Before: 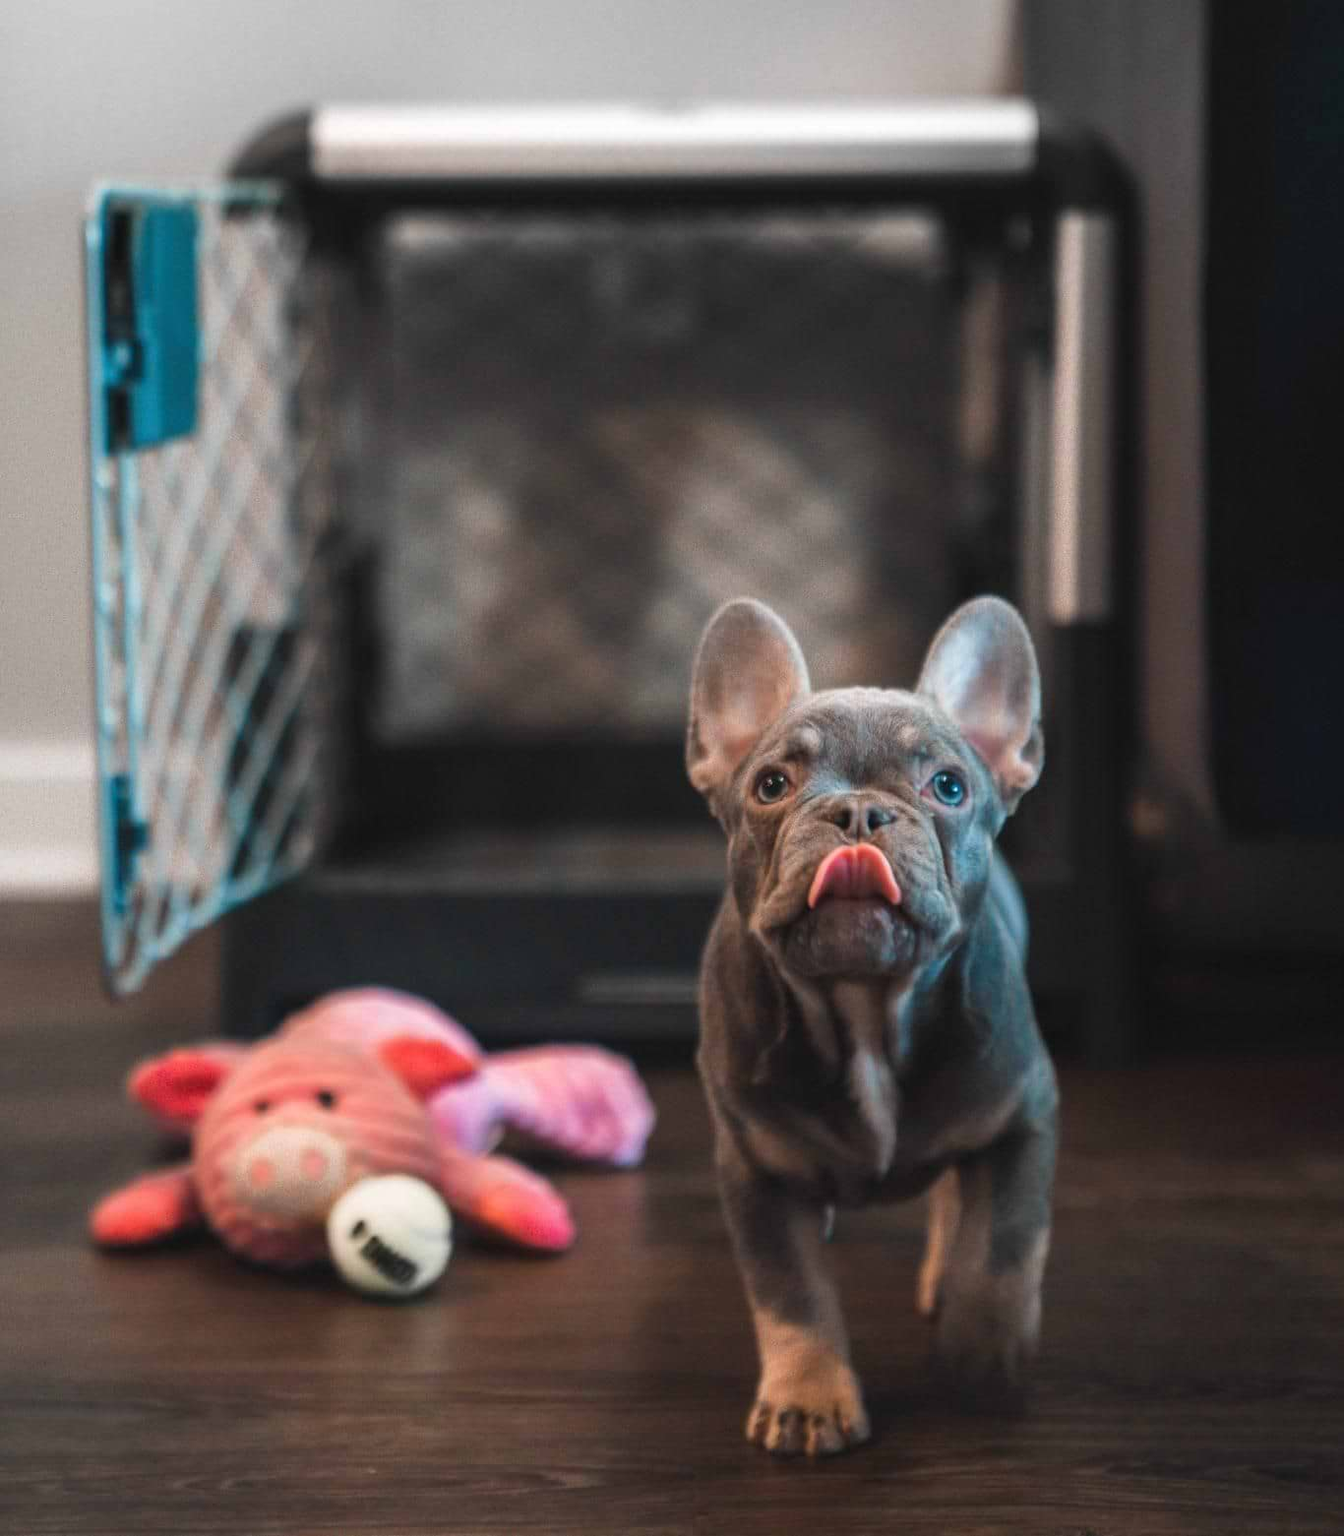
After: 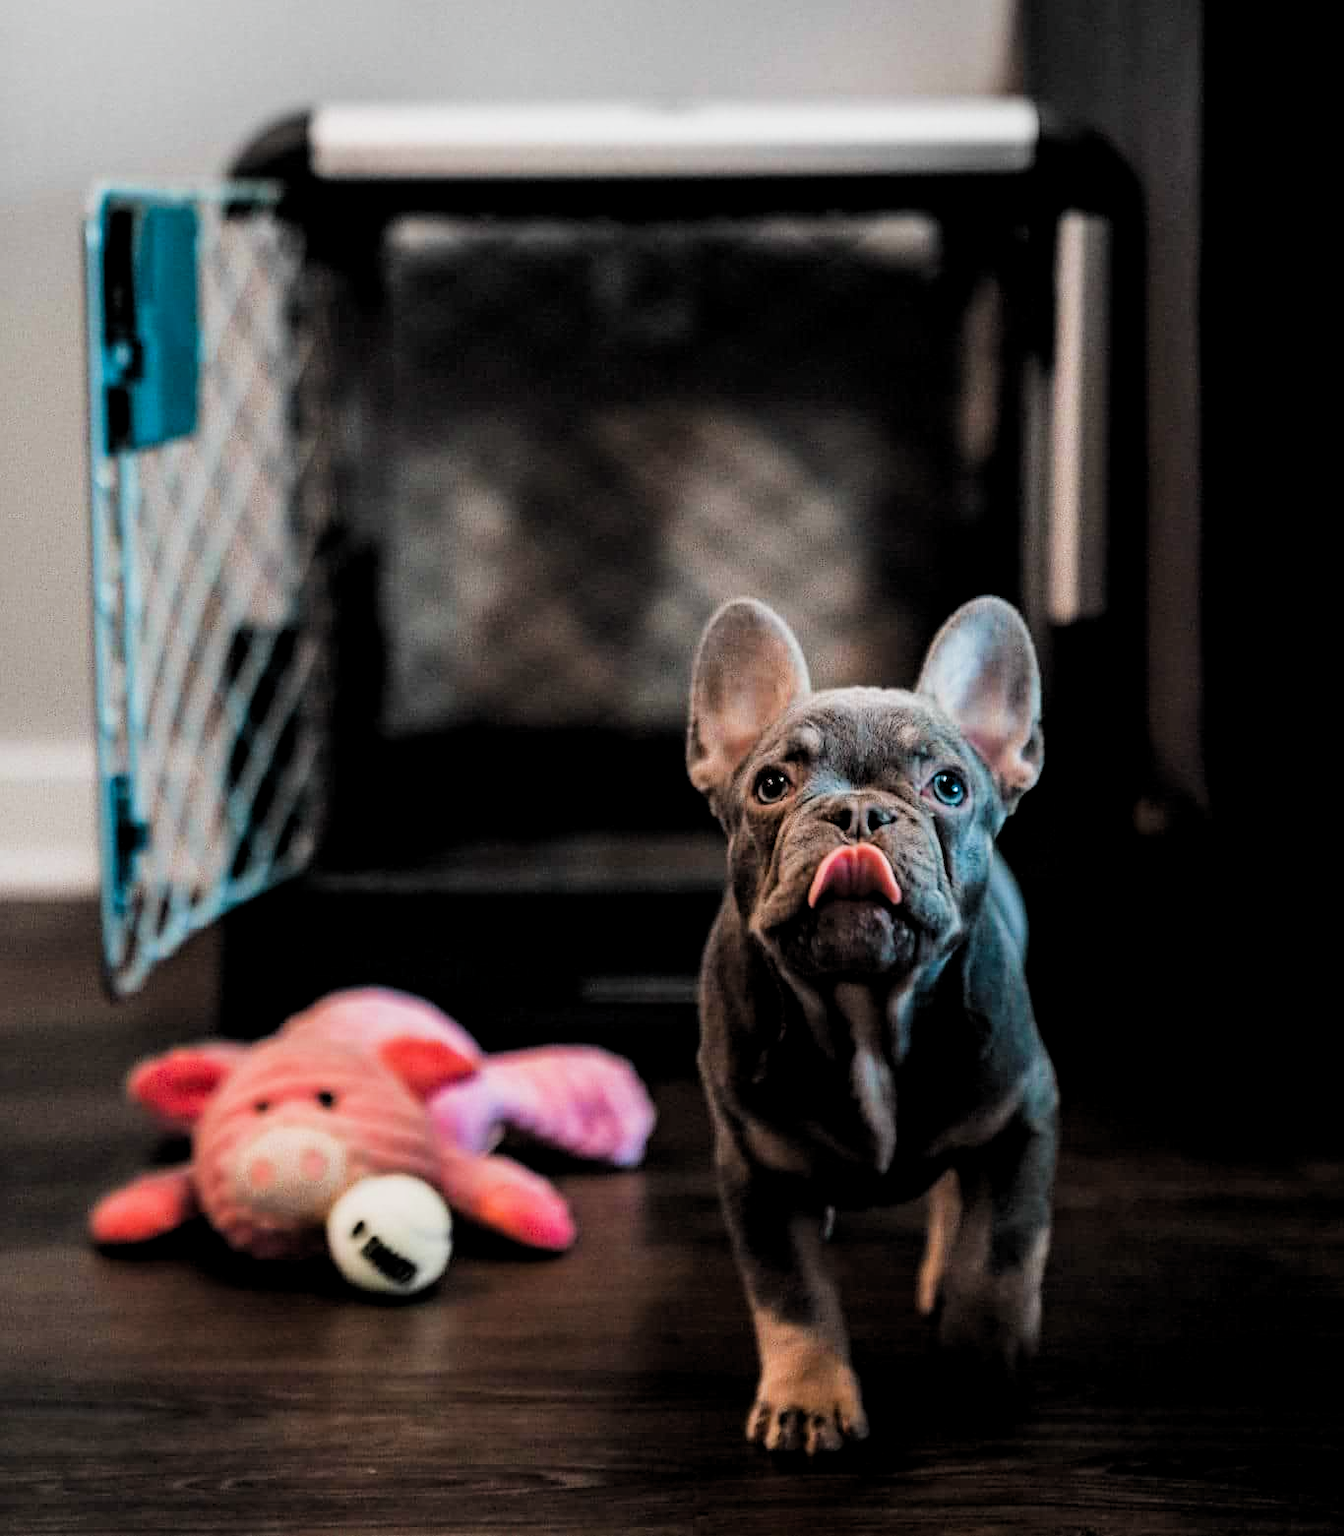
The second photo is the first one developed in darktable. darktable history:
haze removal: compatibility mode true, adaptive false
levels: levels [0.016, 0.492, 0.969]
sharpen: on, module defaults
filmic rgb: black relative exposure -5.08 EV, white relative exposure 3.97 EV, hardness 2.88, contrast 1.297, highlights saturation mix -31.4%
